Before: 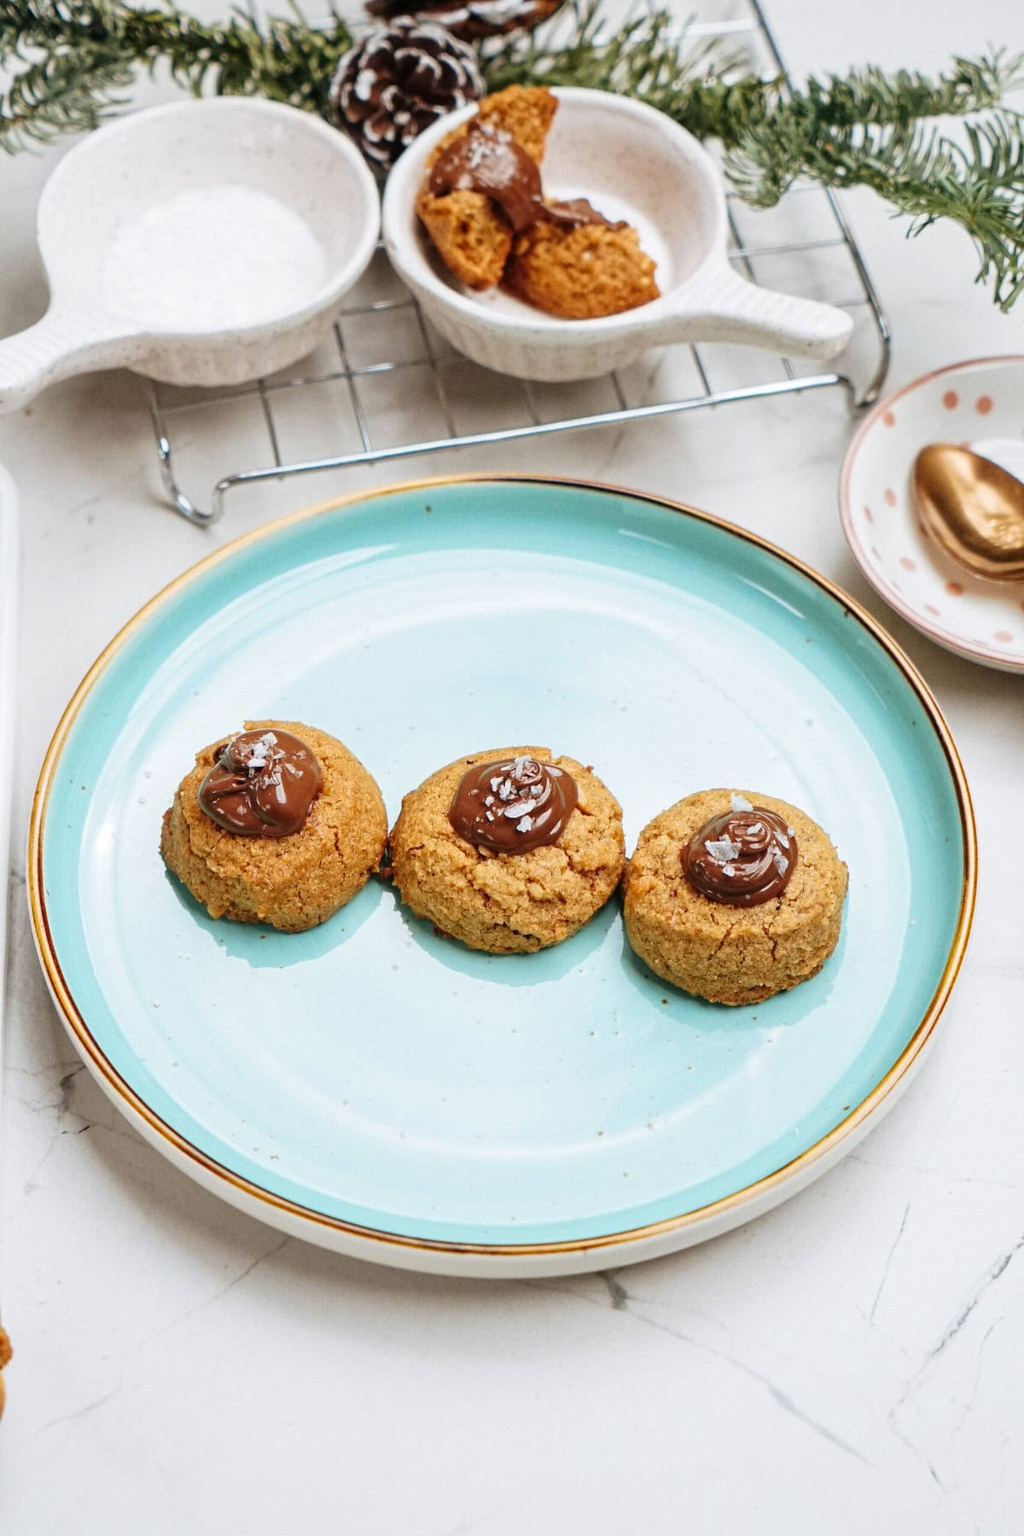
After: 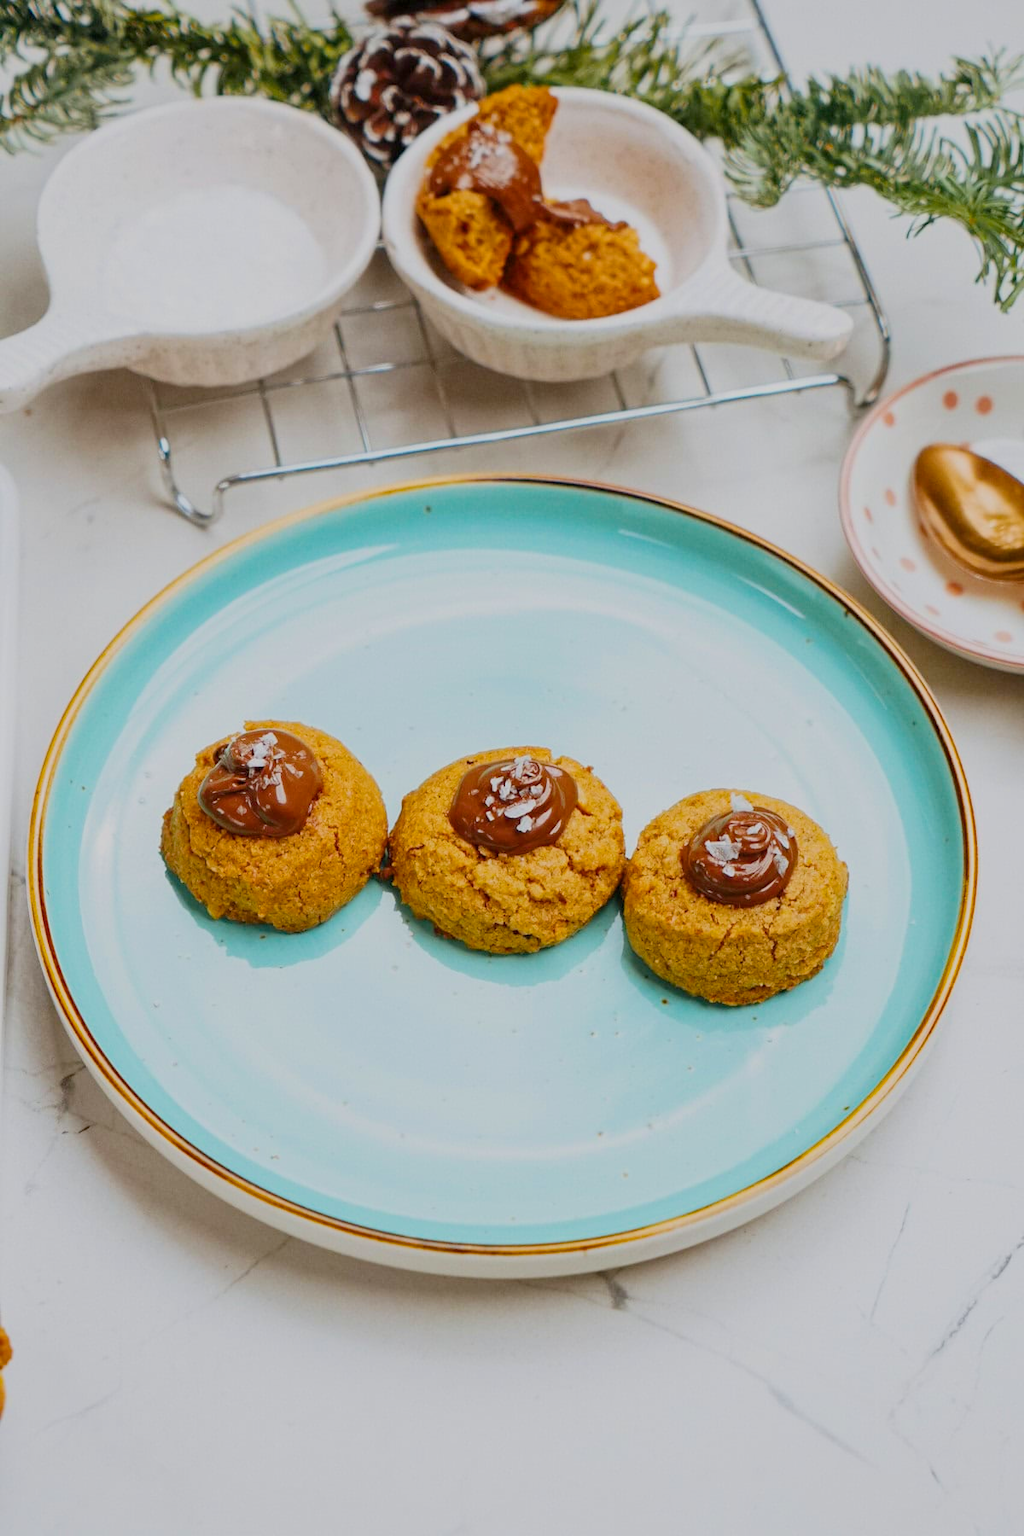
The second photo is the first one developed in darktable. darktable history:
color balance rgb: perceptual saturation grading › global saturation 30.595%, perceptual brilliance grading › global brilliance 14.223%, perceptual brilliance grading › shadows -34.228%, global vibrance 23.476%, contrast -25.136%
filmic rgb: middle gray luminance 18.38%, black relative exposure -10.51 EV, white relative exposure 3.41 EV, target black luminance 0%, hardness 6.04, latitude 98.16%, contrast 0.839, shadows ↔ highlights balance 0.592%
